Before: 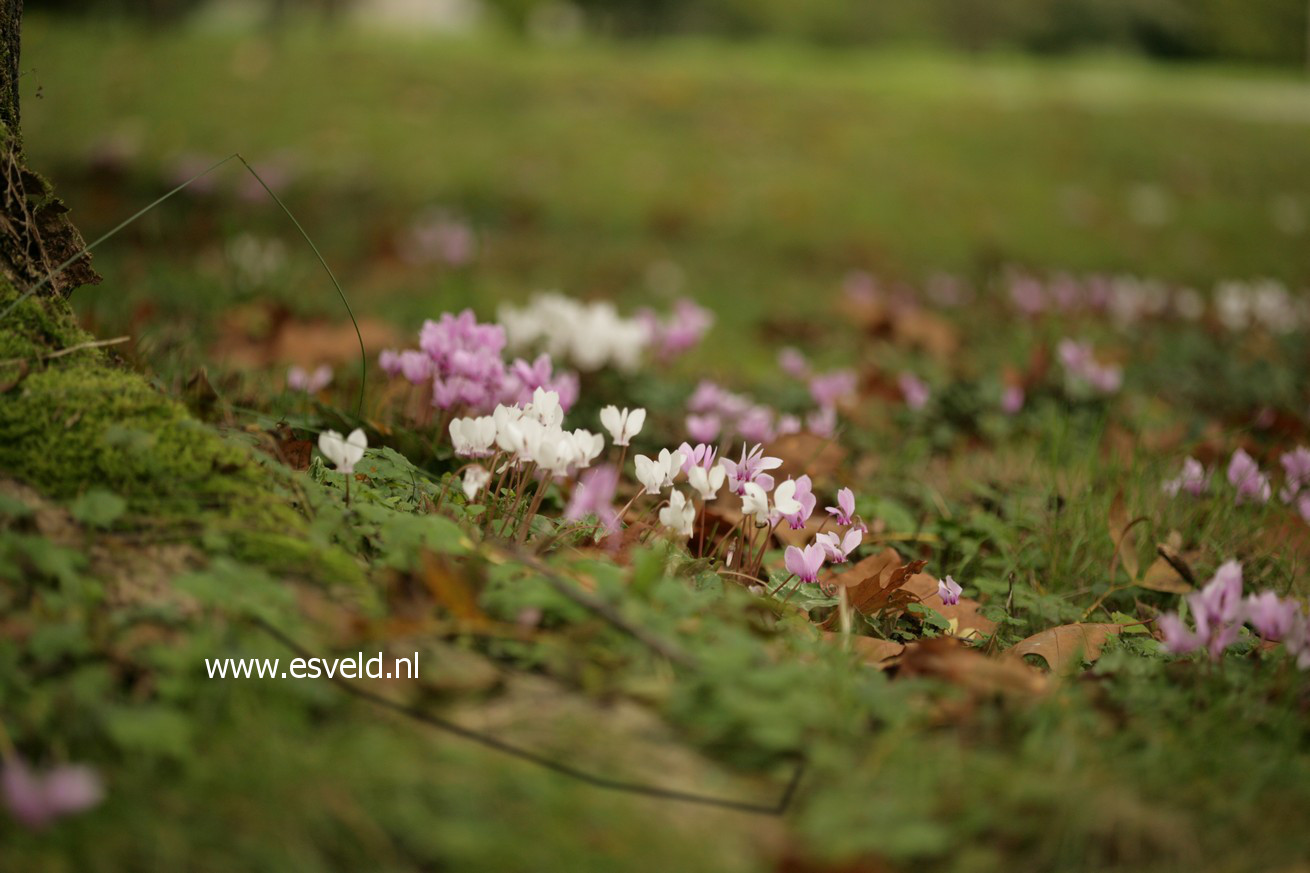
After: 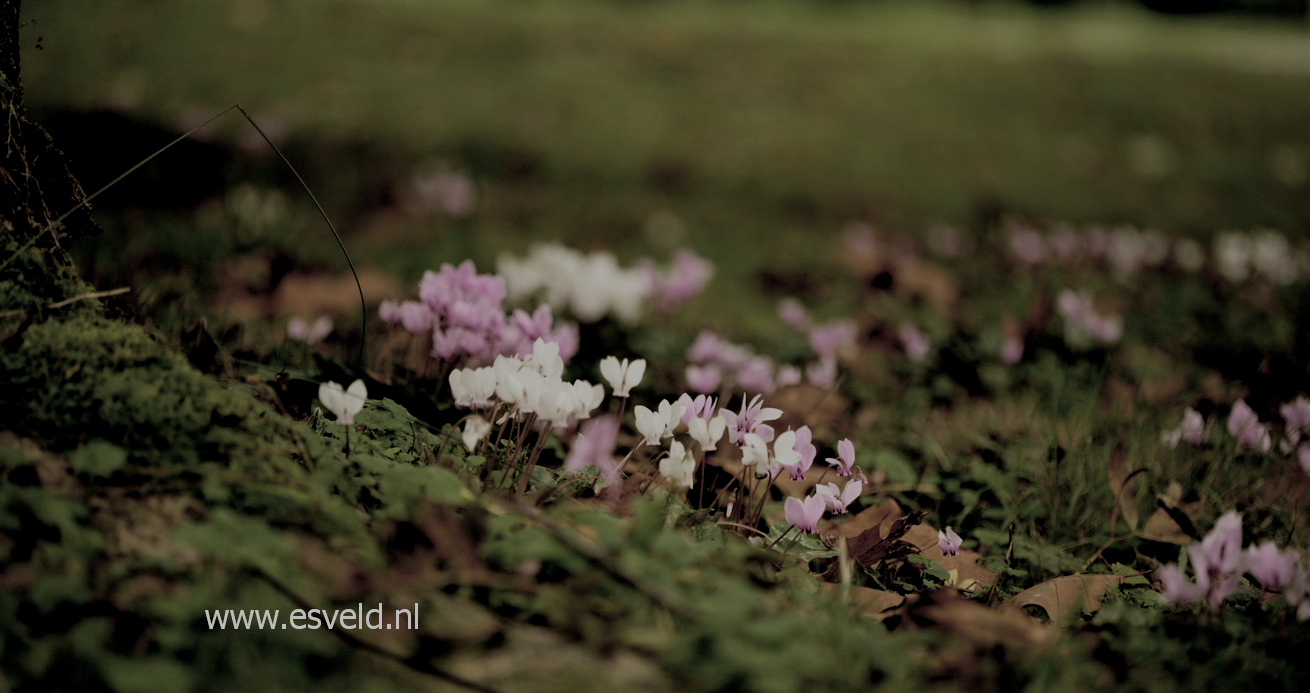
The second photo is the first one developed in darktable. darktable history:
crop and rotate: top 5.667%, bottom 14.937%
filmic rgb: middle gray luminance 30%, black relative exposure -9 EV, white relative exposure 7 EV, threshold 6 EV, target black luminance 0%, hardness 2.94, latitude 2.04%, contrast 0.963, highlights saturation mix 5%, shadows ↔ highlights balance 12.16%, add noise in highlights 0, preserve chrominance no, color science v3 (2019), use custom middle-gray values true, iterations of high-quality reconstruction 0, contrast in highlights soft, enable highlight reconstruction true
split-toning: shadows › hue 36°, shadows › saturation 0.05, highlights › hue 10.8°, highlights › saturation 0.15, compress 40%
exposure: black level correction 0.025, exposure 0.182 EV, compensate highlight preservation false
